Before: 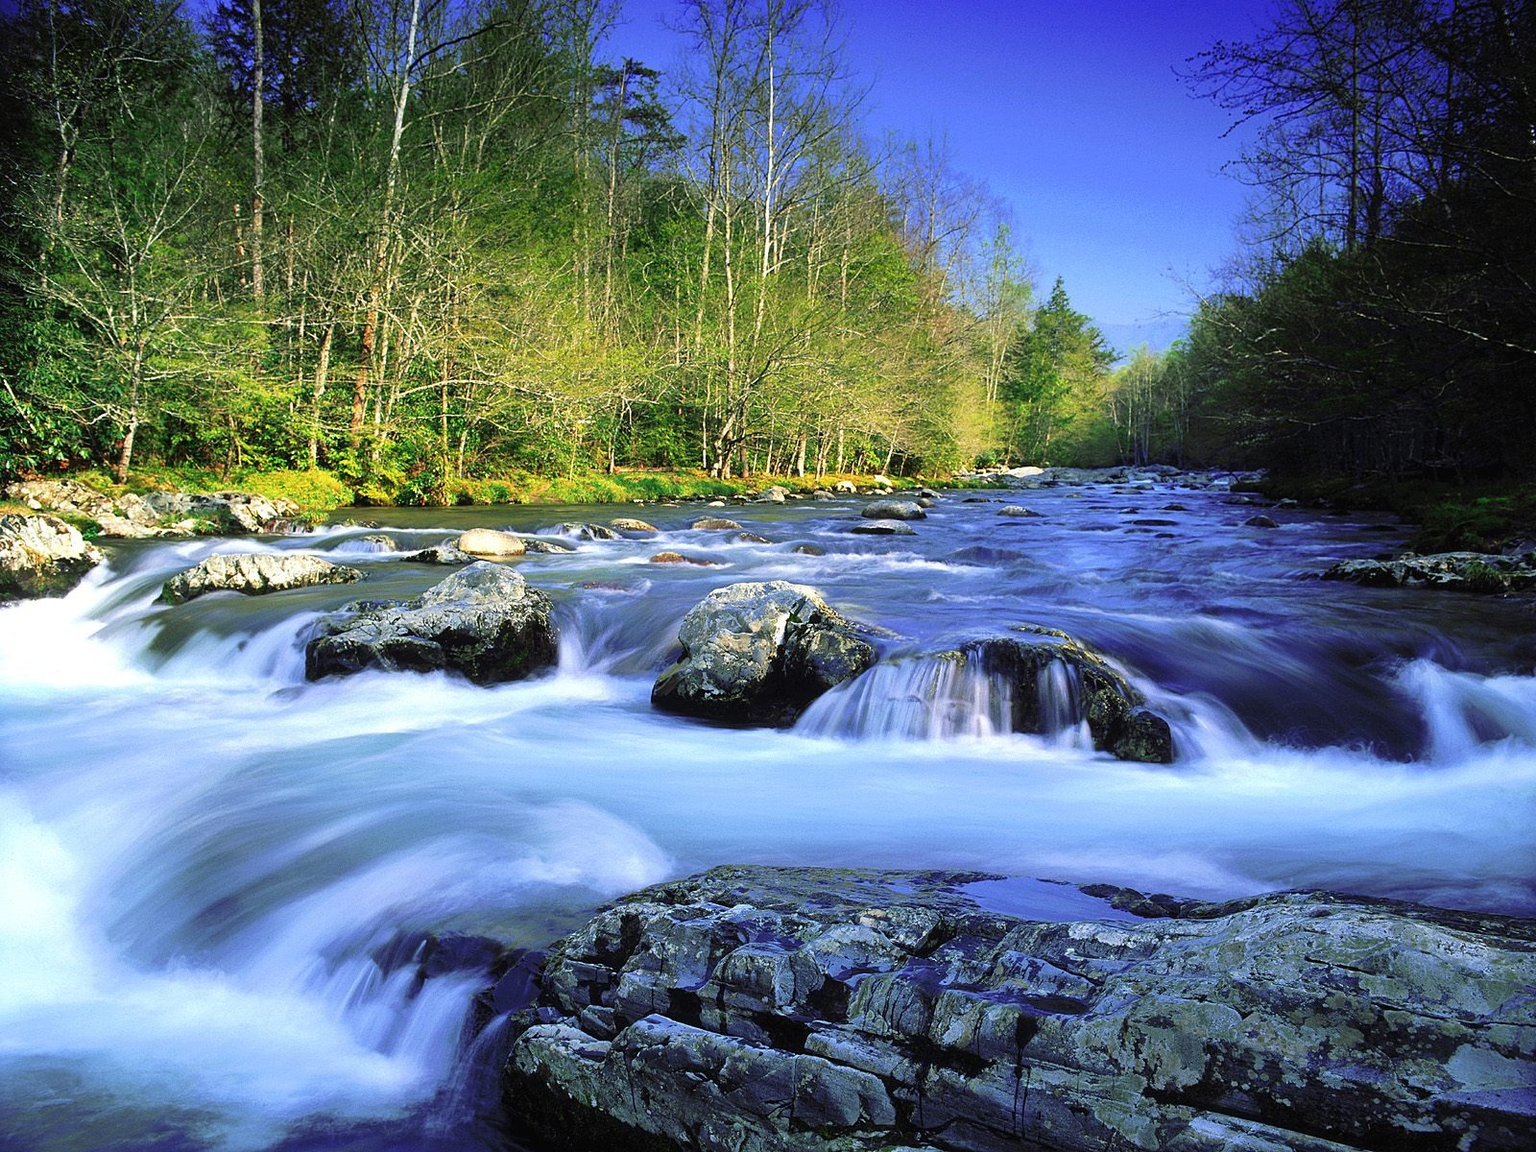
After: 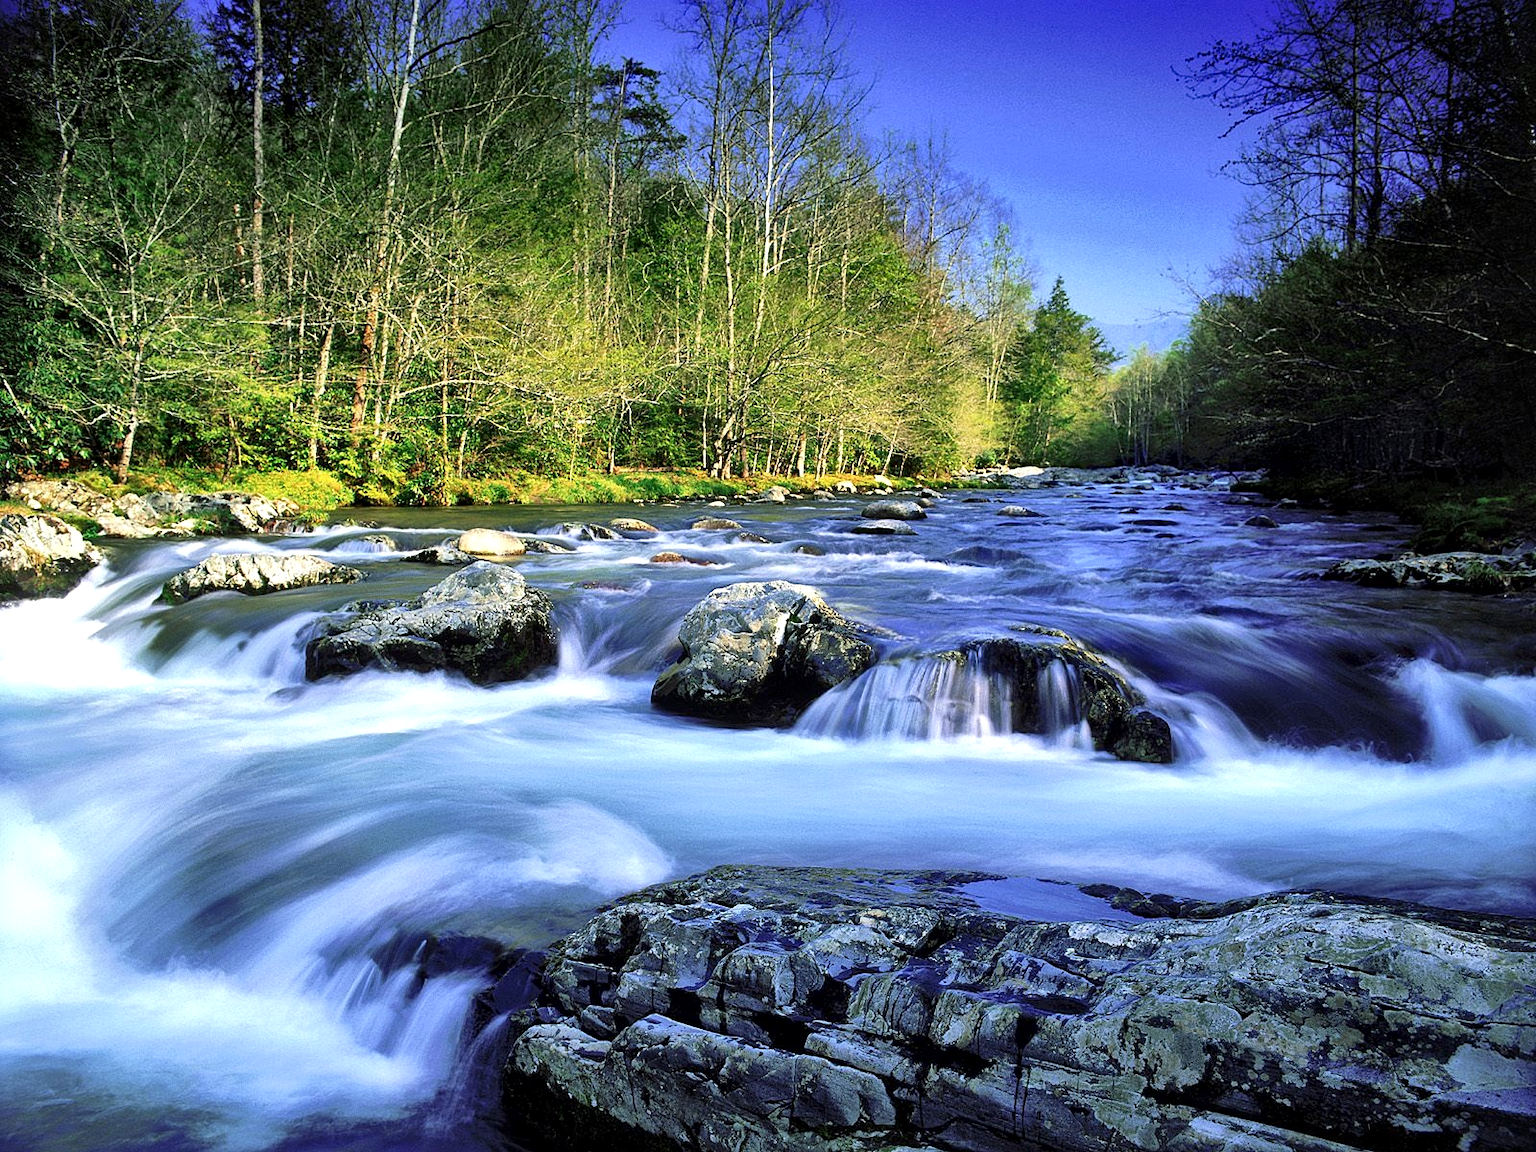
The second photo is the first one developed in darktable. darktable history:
local contrast: mode bilateral grid, contrast 20, coarseness 49, detail 172%, midtone range 0.2
